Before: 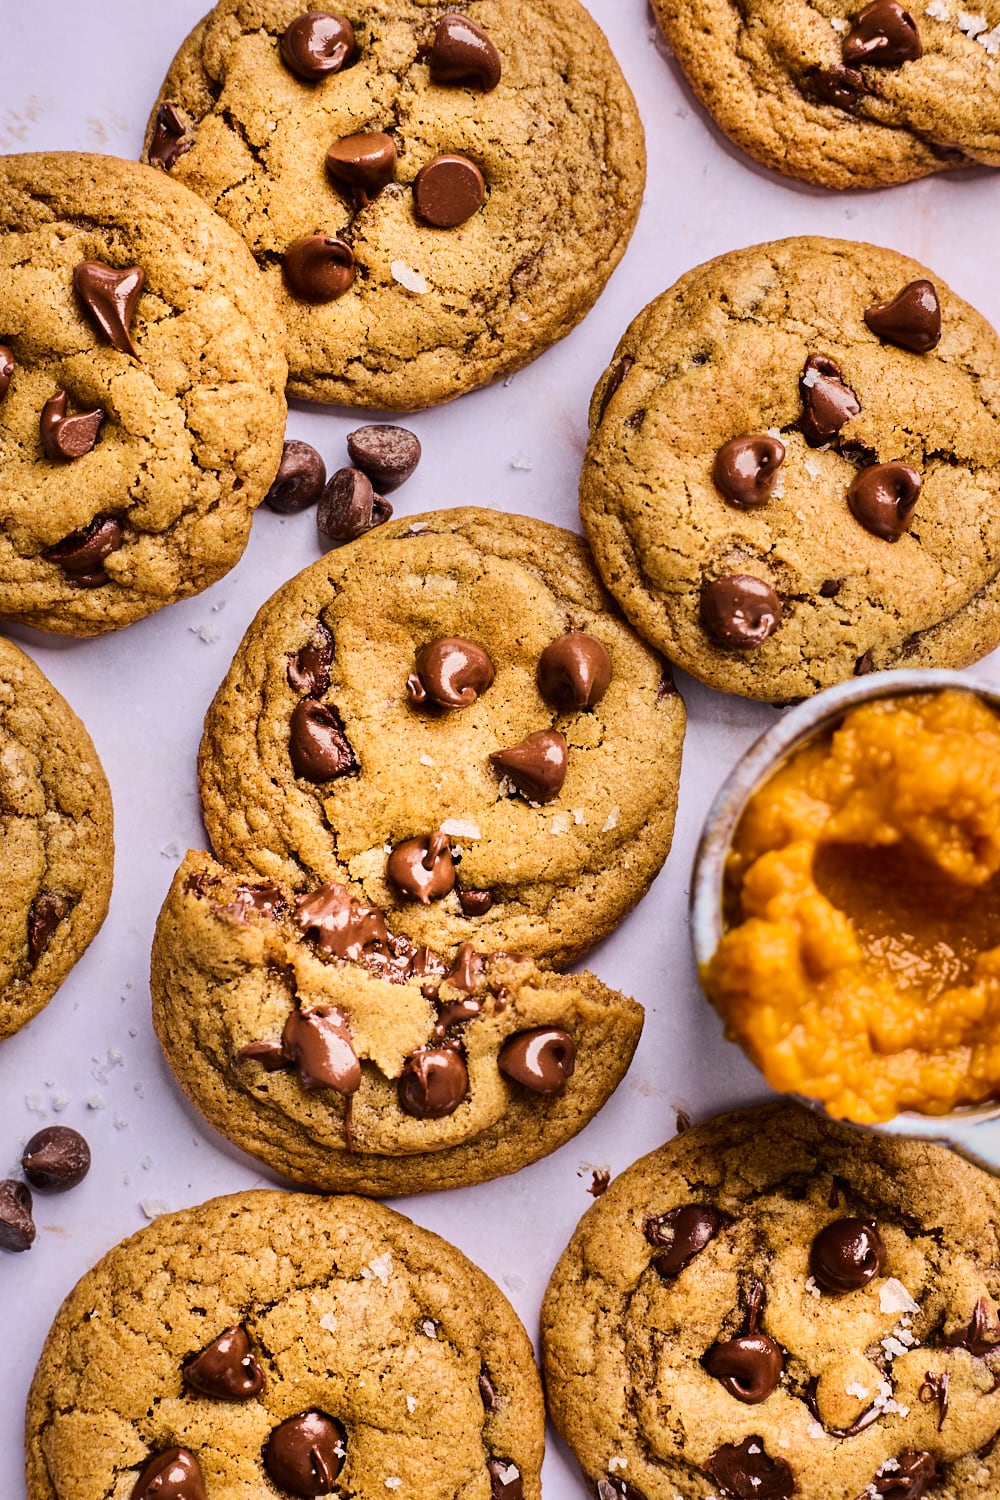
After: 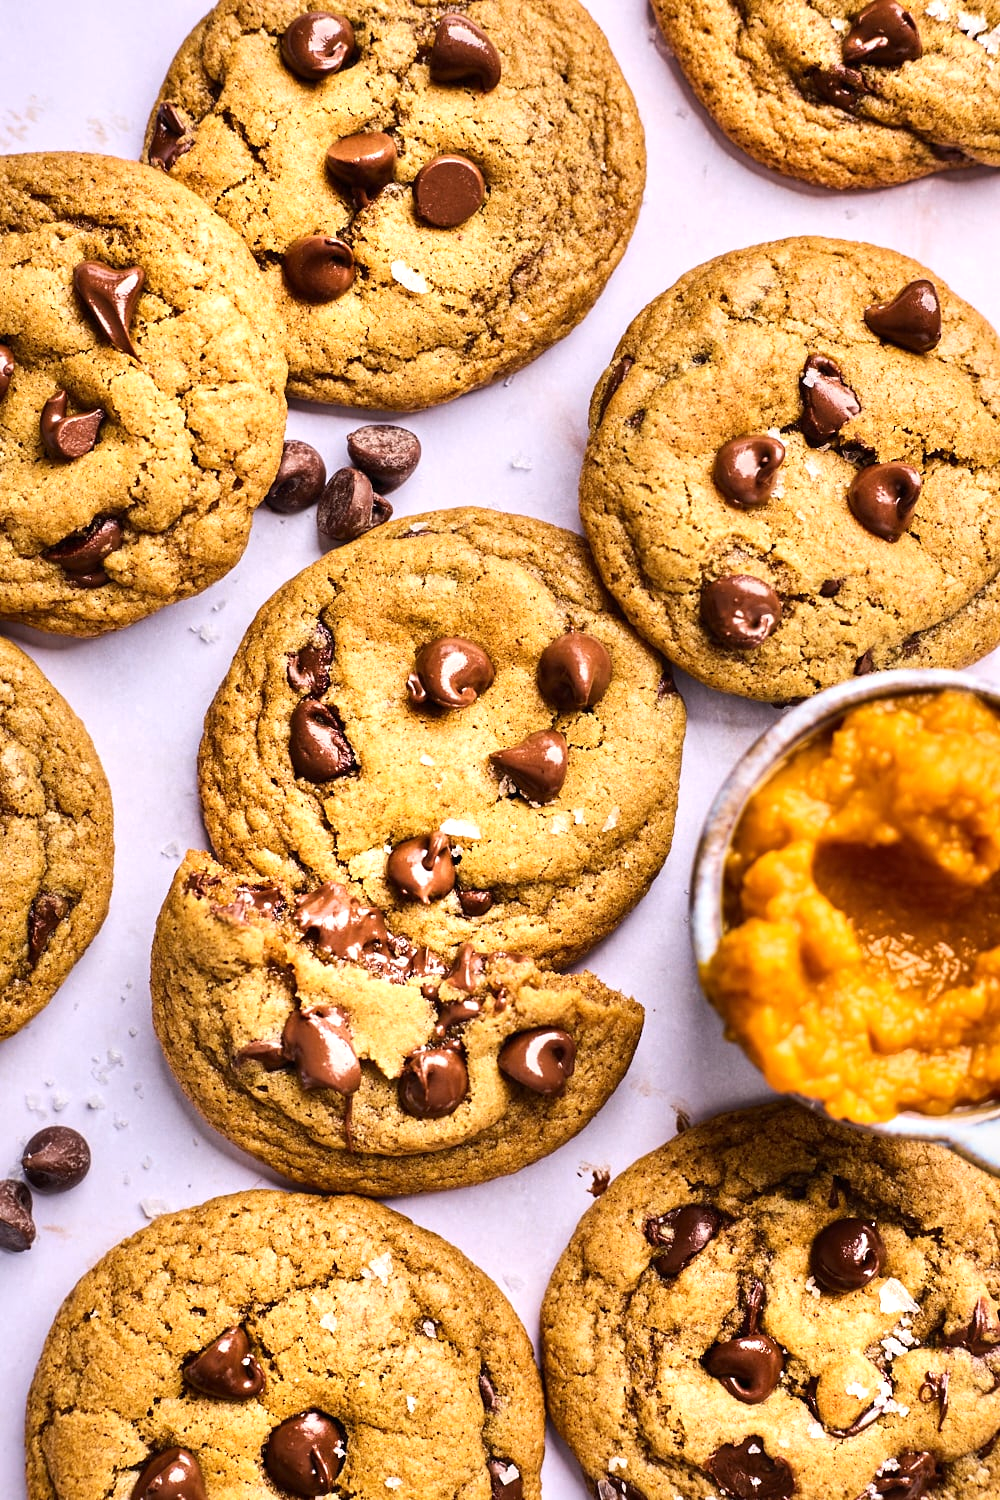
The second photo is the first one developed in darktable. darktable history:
exposure: exposure 0.476 EV, compensate highlight preservation false
